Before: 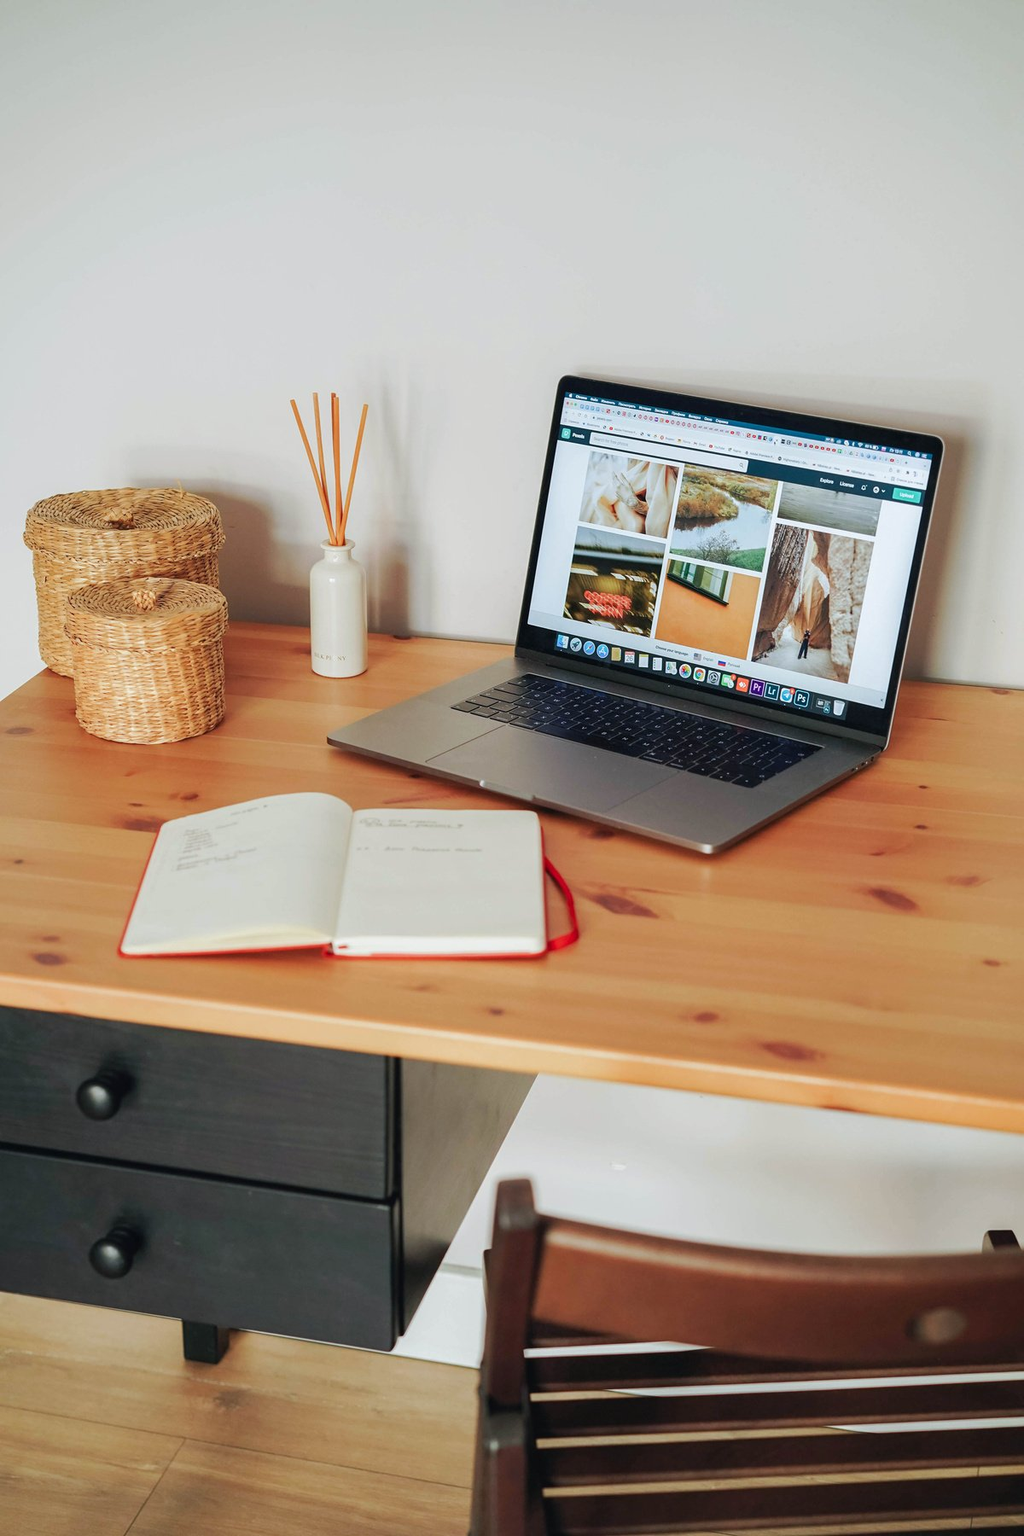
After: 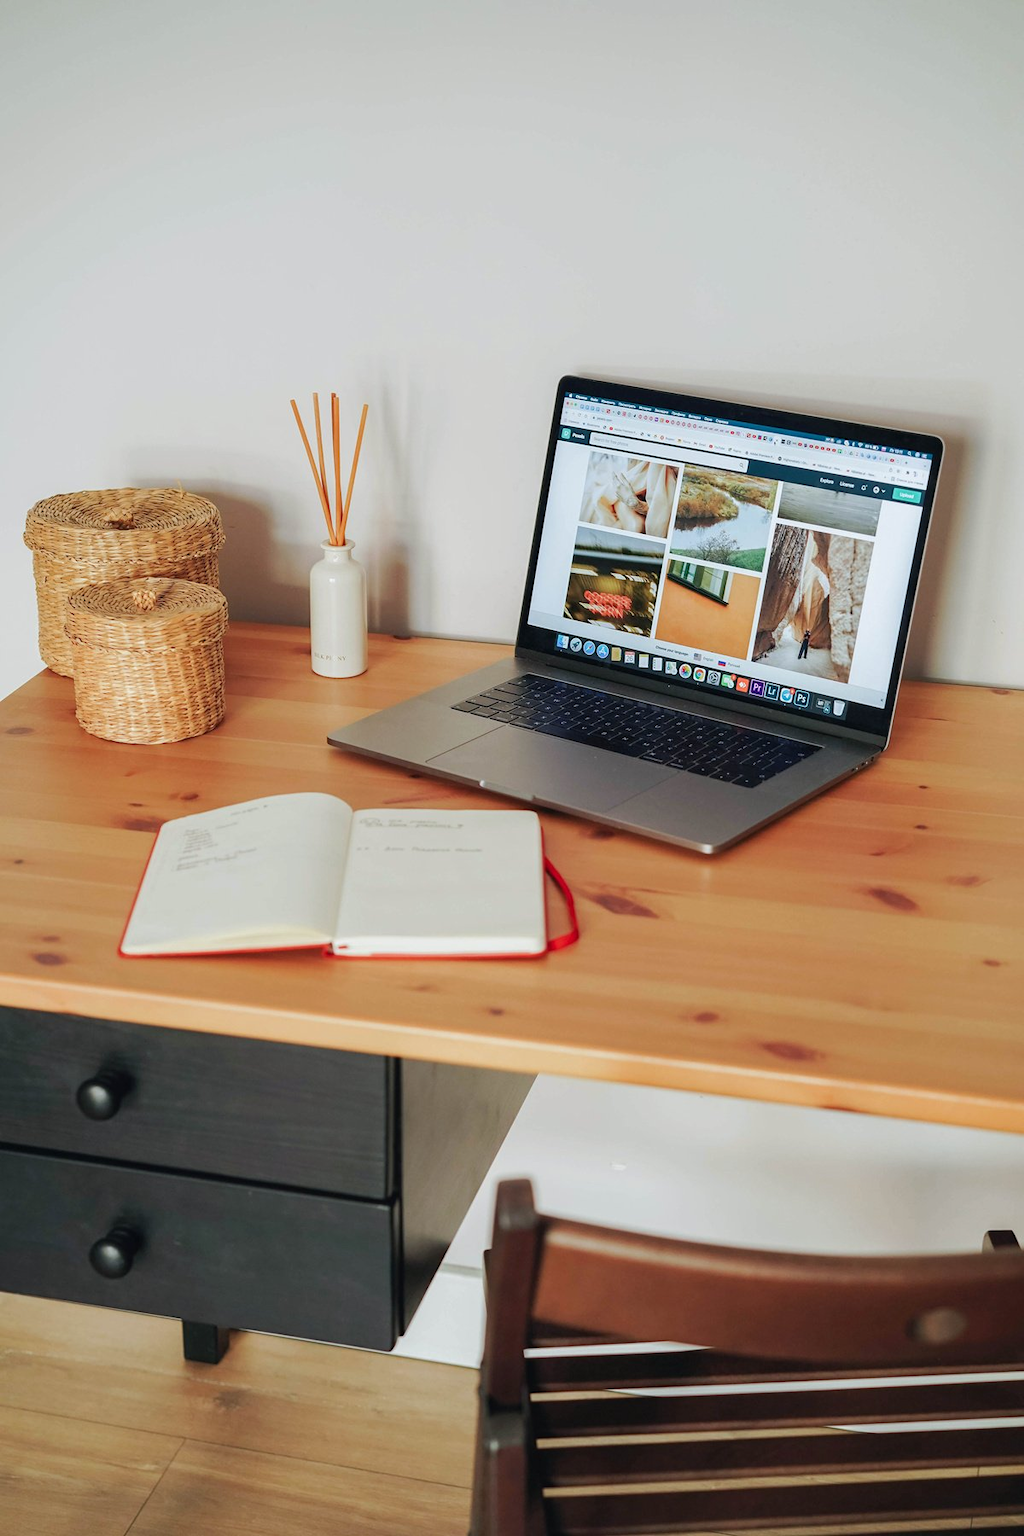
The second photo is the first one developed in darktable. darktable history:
exposure: exposure -0.044 EV, compensate exposure bias true, compensate highlight preservation false
